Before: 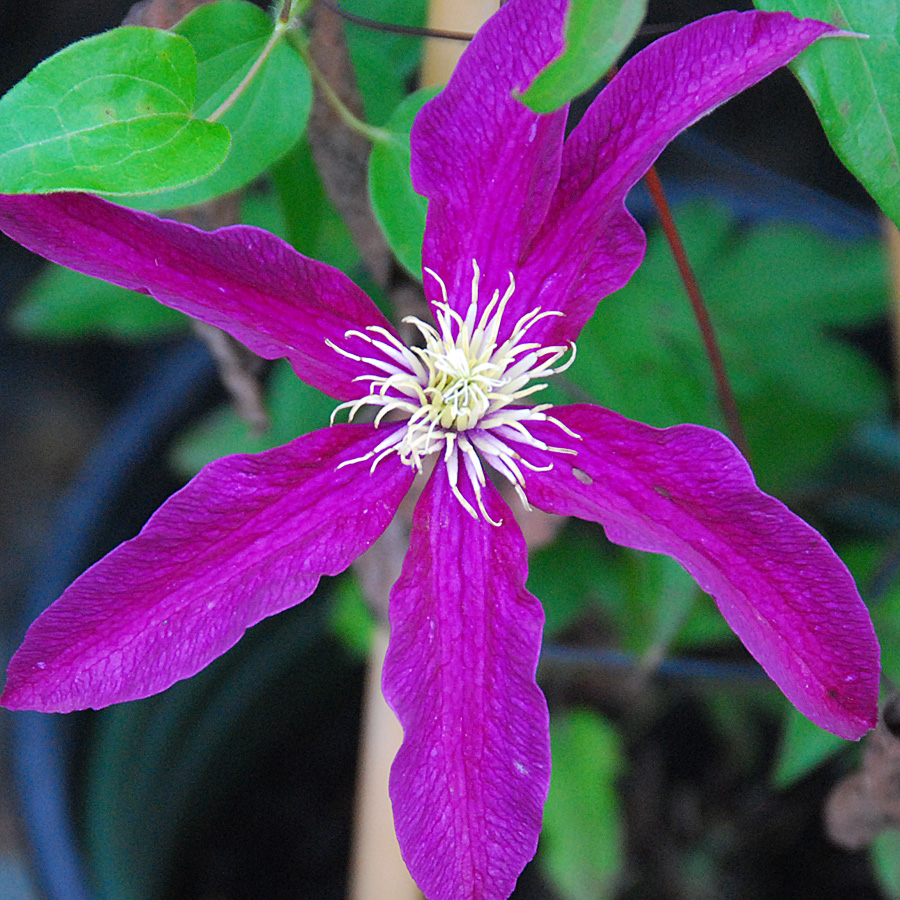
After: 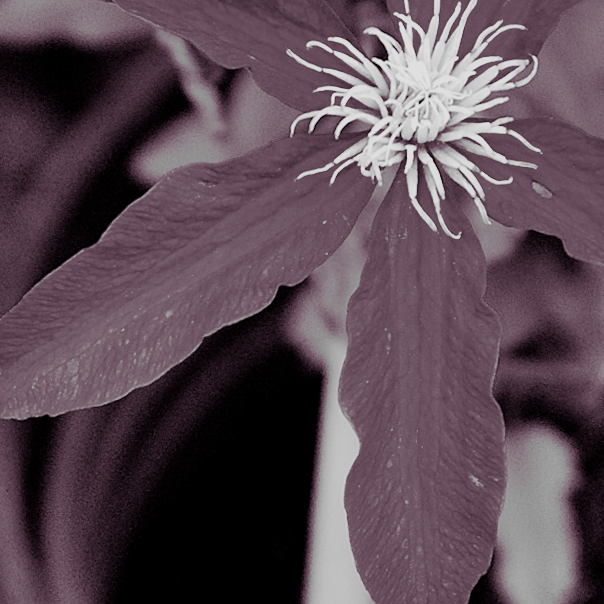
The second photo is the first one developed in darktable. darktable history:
monochrome: on, module defaults
split-toning: shadows › hue 316.8°, shadows › saturation 0.47, highlights › hue 201.6°, highlights › saturation 0, balance -41.97, compress 28.01%
filmic rgb: black relative exposure -7.75 EV, white relative exposure 4.4 EV, threshold 3 EV, target black luminance 0%, hardness 3.76, latitude 50.51%, contrast 1.074, highlights saturation mix 10%, shadows ↔ highlights balance -0.22%, color science v4 (2020), enable highlight reconstruction true
shadows and highlights: low approximation 0.01, soften with gaussian
crop and rotate: angle -0.82°, left 3.85%, top 31.828%, right 27.992%
